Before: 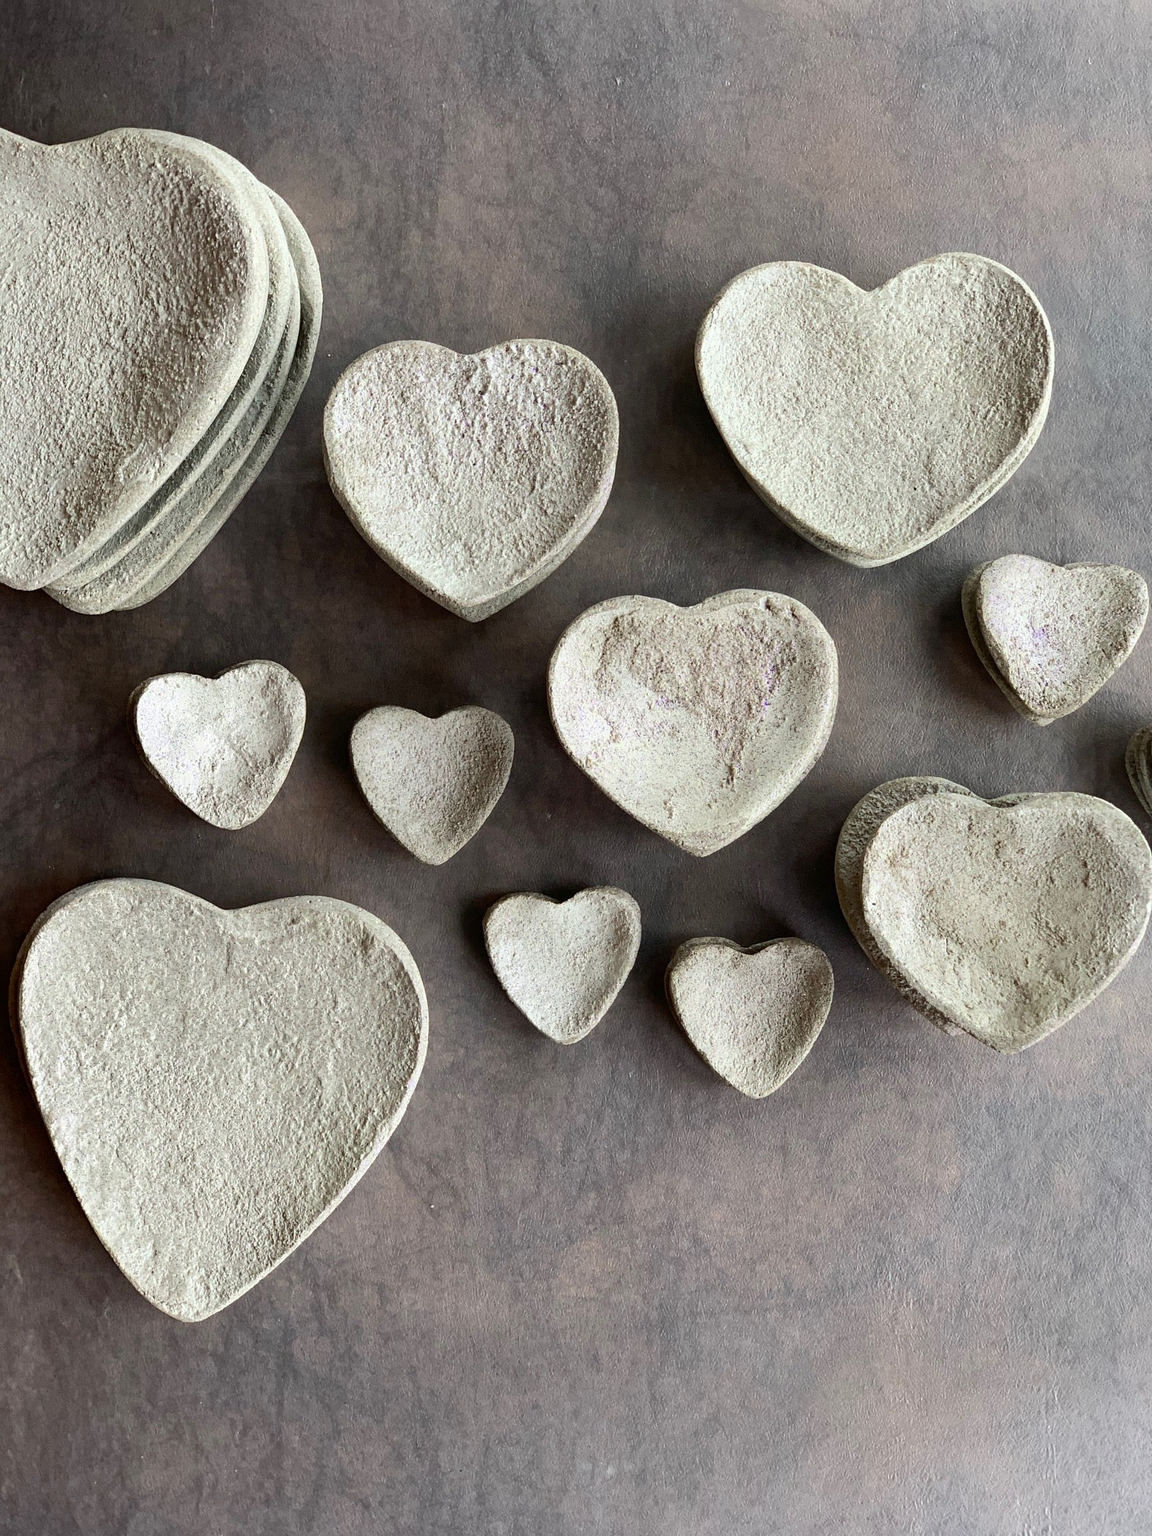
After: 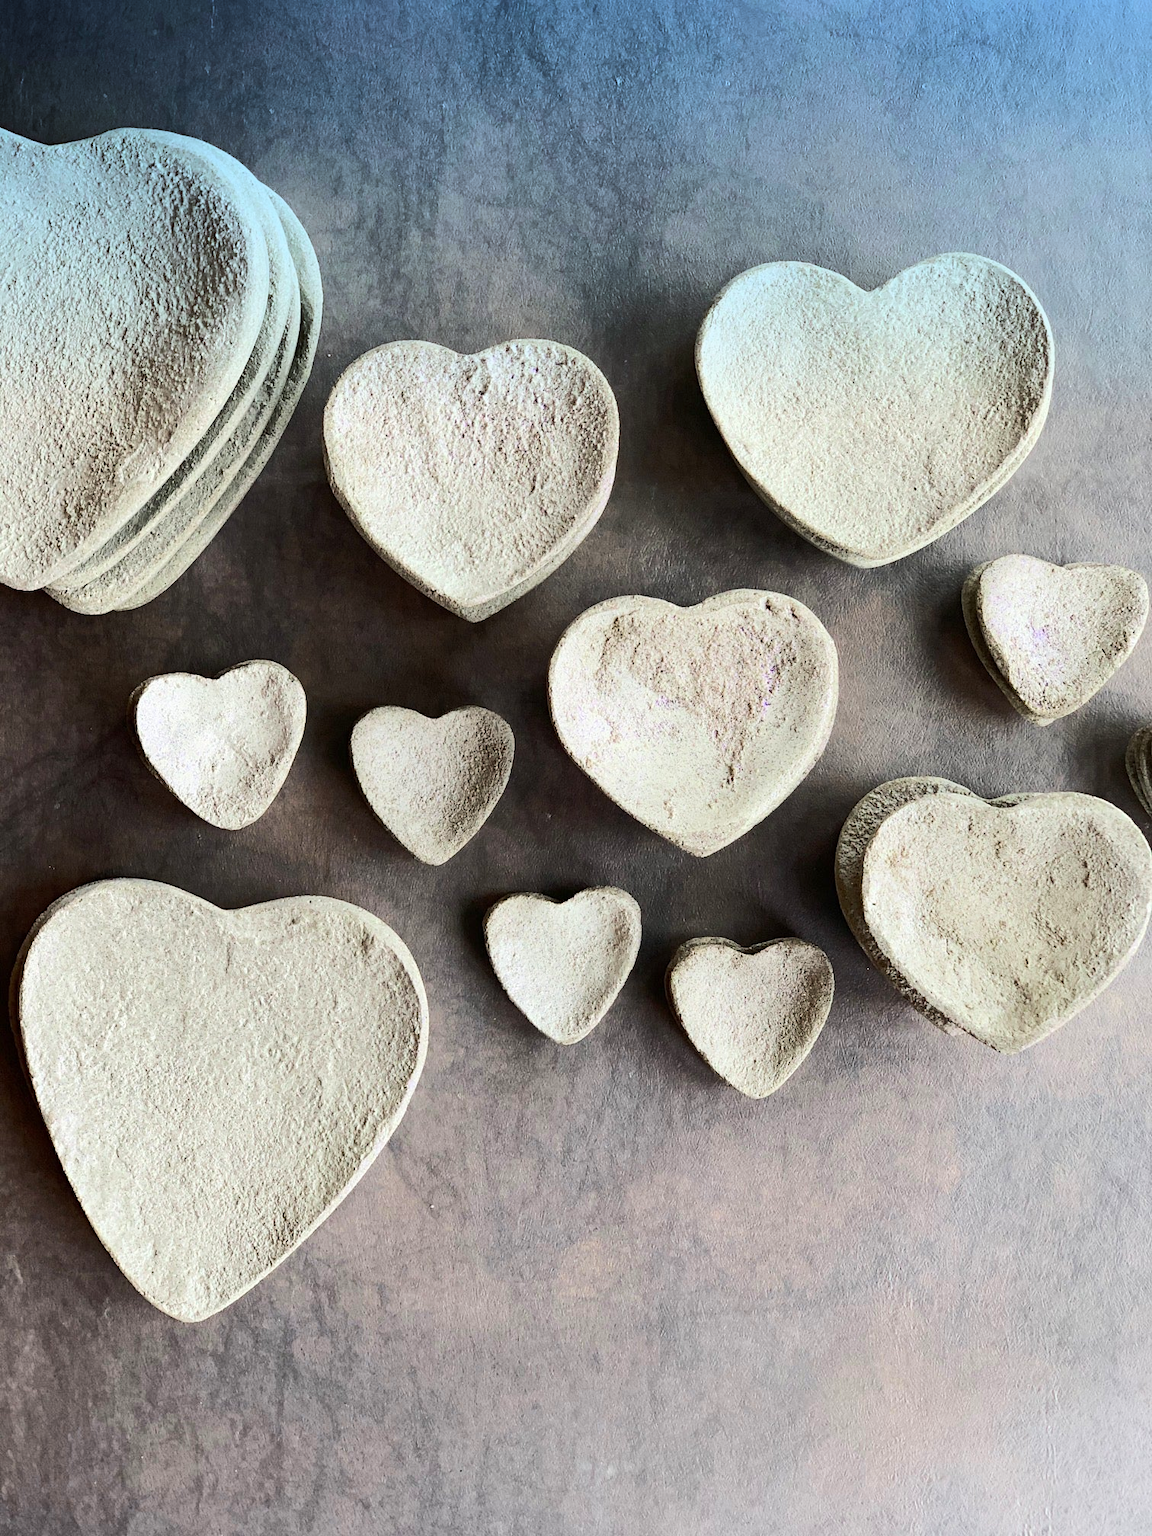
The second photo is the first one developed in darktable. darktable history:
graduated density: density 2.02 EV, hardness 44%, rotation 0.374°, offset 8.21, hue 208.8°, saturation 97%
rgb curve: curves: ch0 [(0, 0) (0.284, 0.292) (0.505, 0.644) (1, 1)], compensate middle gray true
